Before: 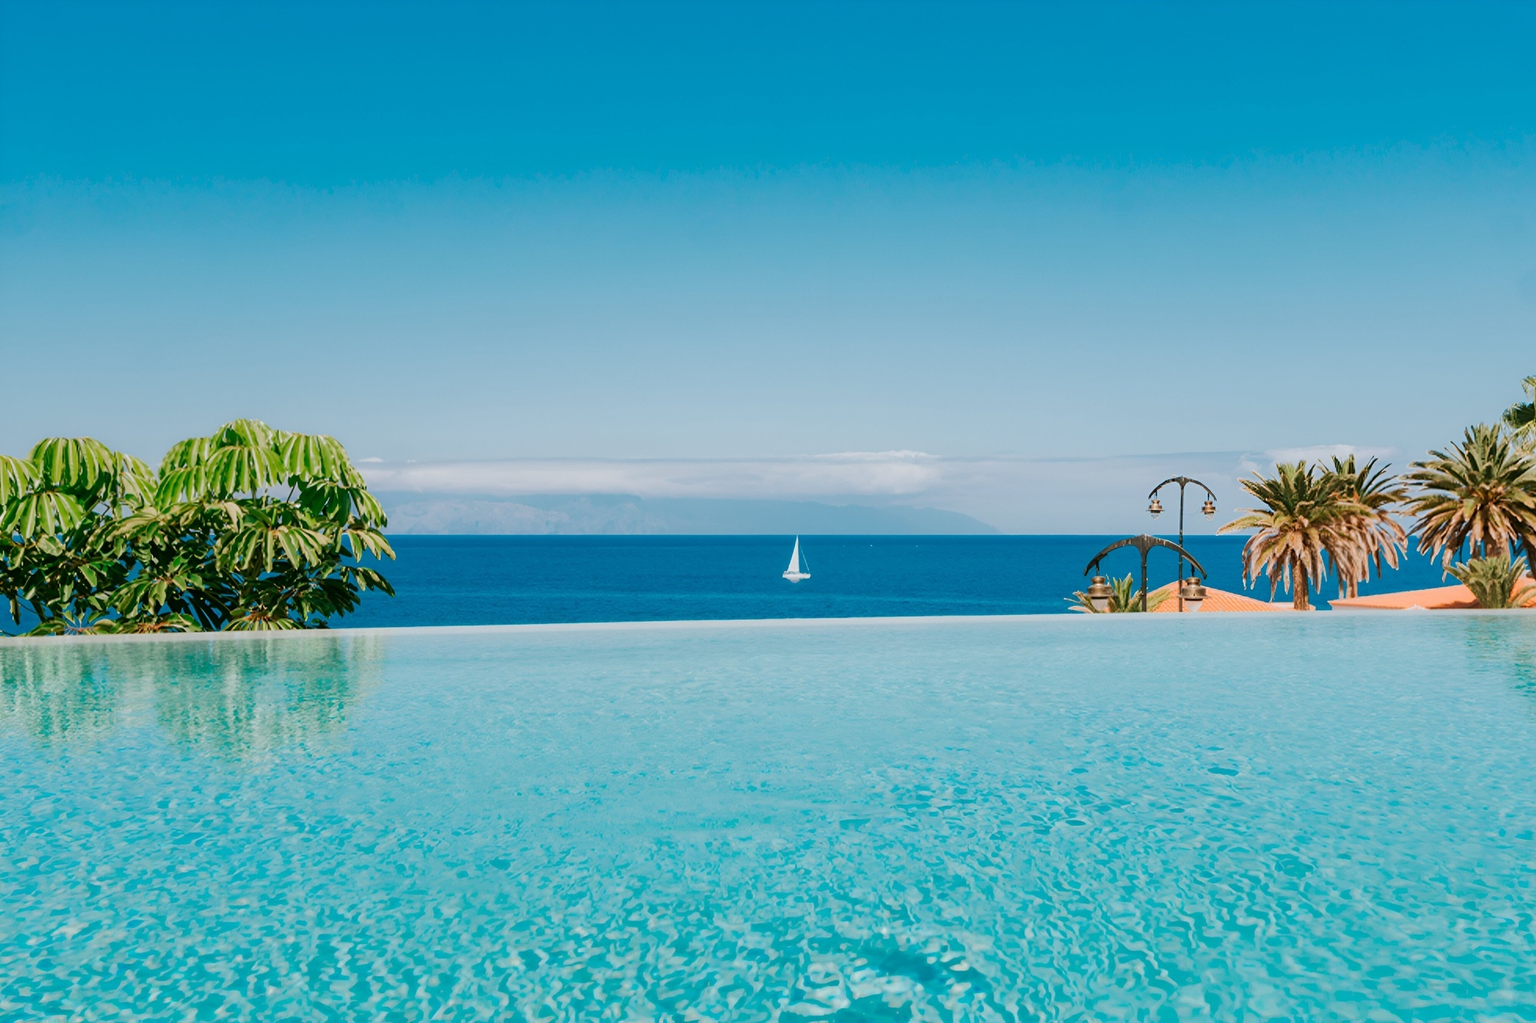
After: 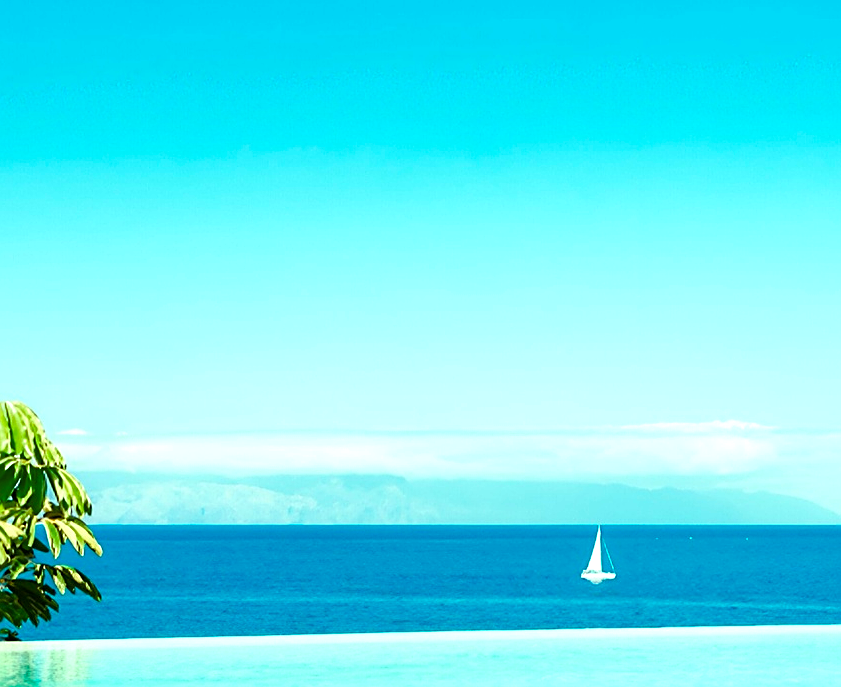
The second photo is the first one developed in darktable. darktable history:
color balance rgb: shadows lift › chroma 4.644%, shadows lift › hue 24.13°, highlights gain › luminance 15.106%, highlights gain › chroma 7.006%, highlights gain › hue 122.75°, perceptual saturation grading › global saturation 20%, perceptual saturation grading › highlights -25.192%, perceptual saturation grading › shadows 25.136%, perceptual brilliance grading › global brilliance 3.347%, global vibrance 20%
crop: left 20.395%, top 10.845%, right 35.315%, bottom 34.857%
sharpen: on, module defaults
exposure: black level correction 0, exposure 0.693 EV, compensate highlight preservation false
